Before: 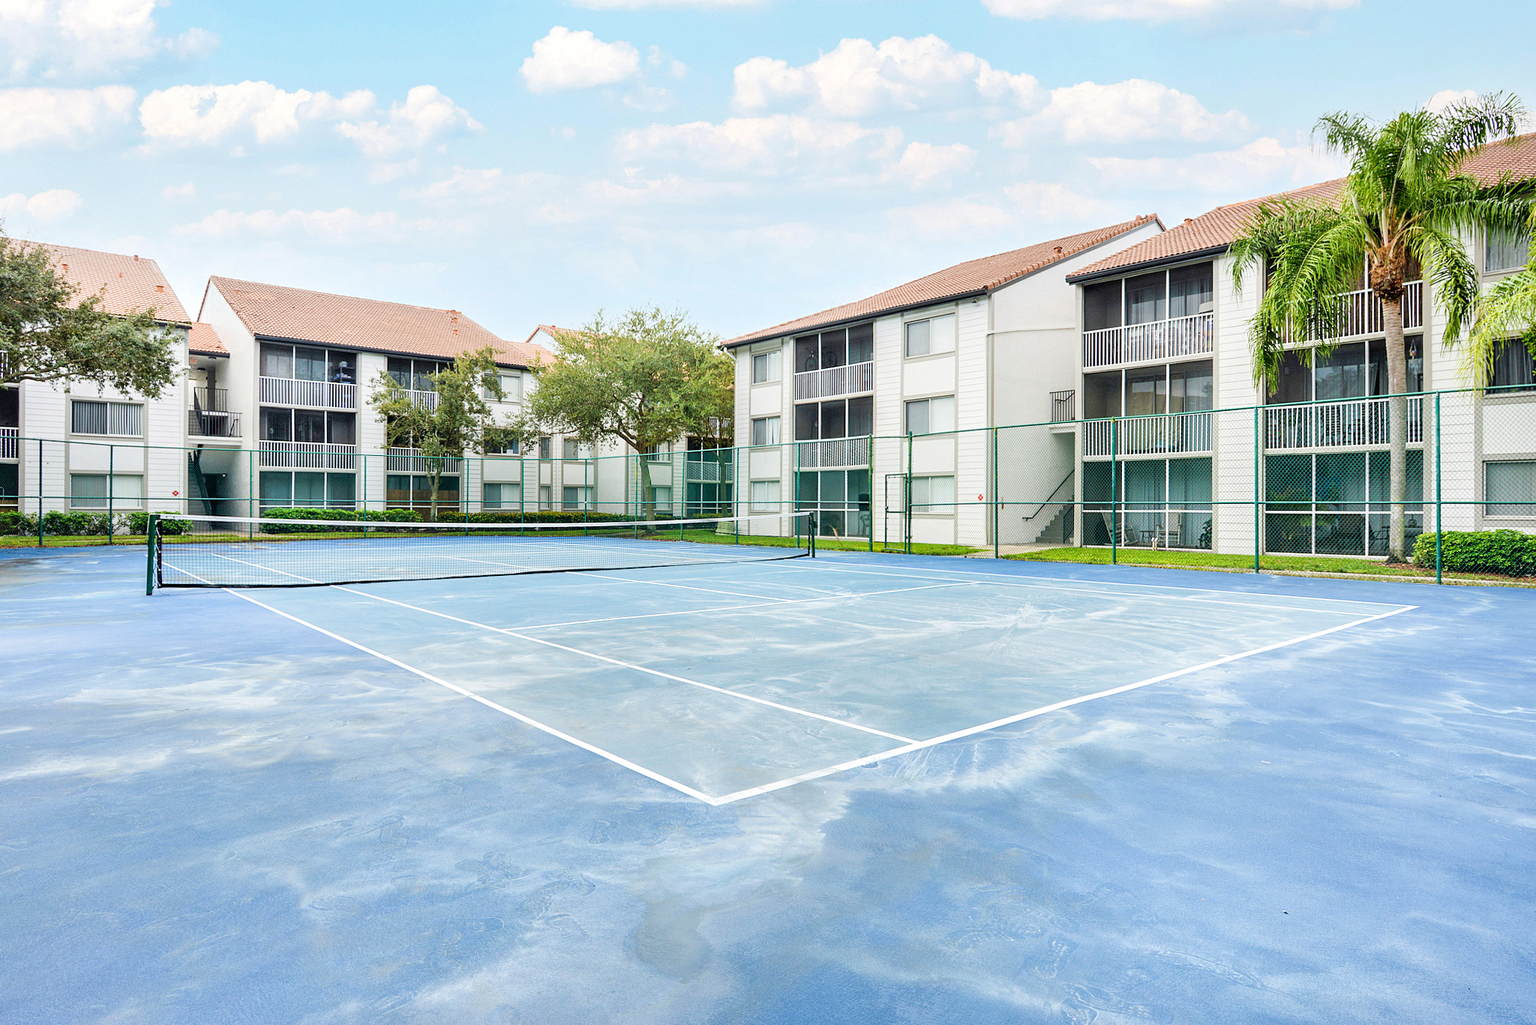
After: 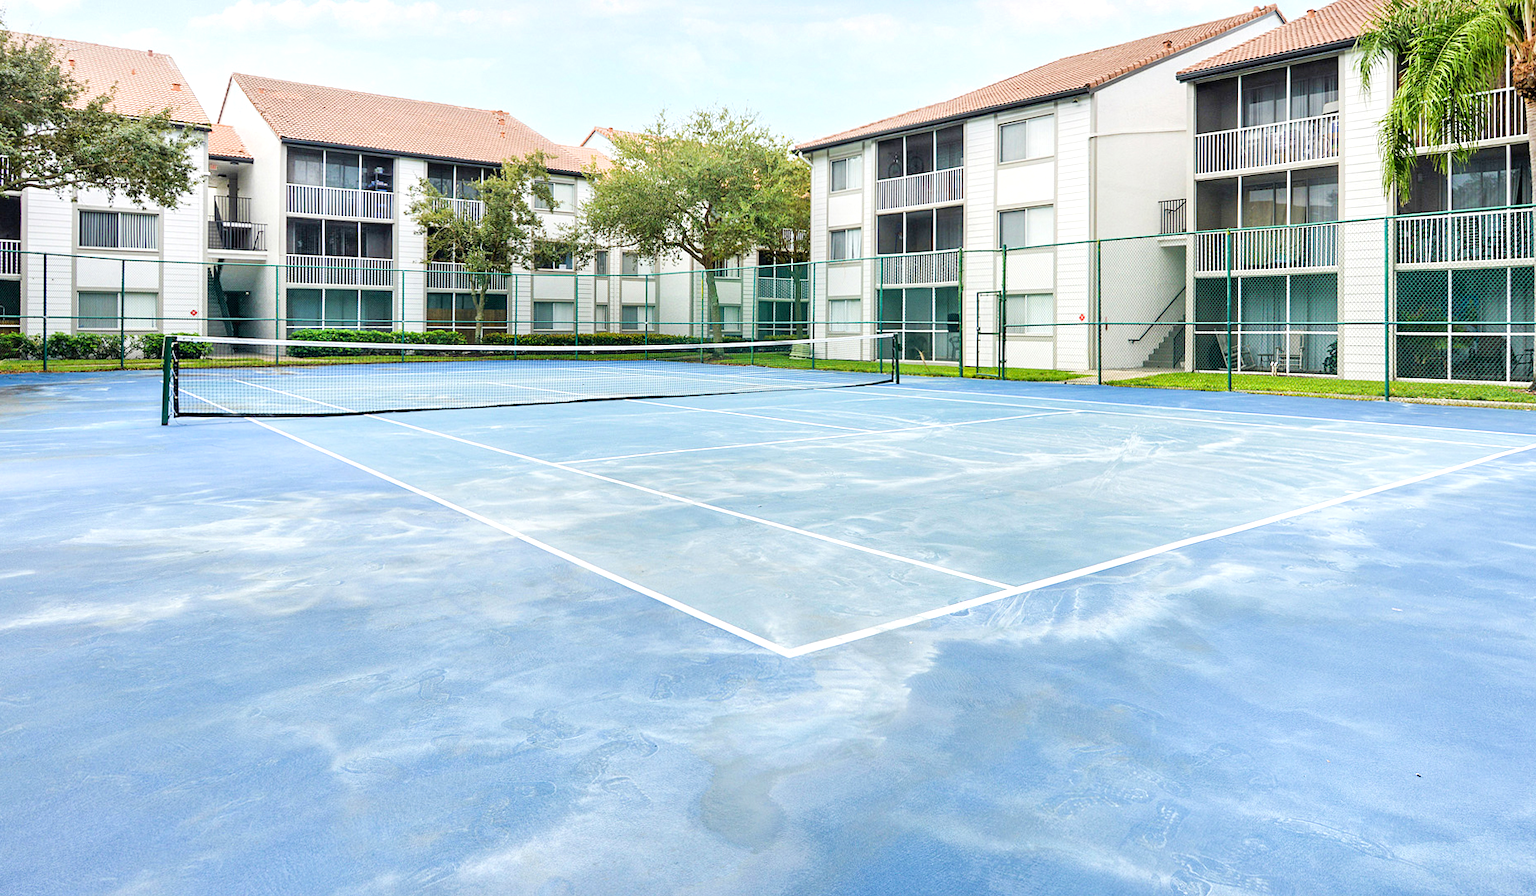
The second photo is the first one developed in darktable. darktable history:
exposure: exposure 0.2 EV, compensate highlight preservation false
crop: top 20.551%, right 9.338%, bottom 0.214%
